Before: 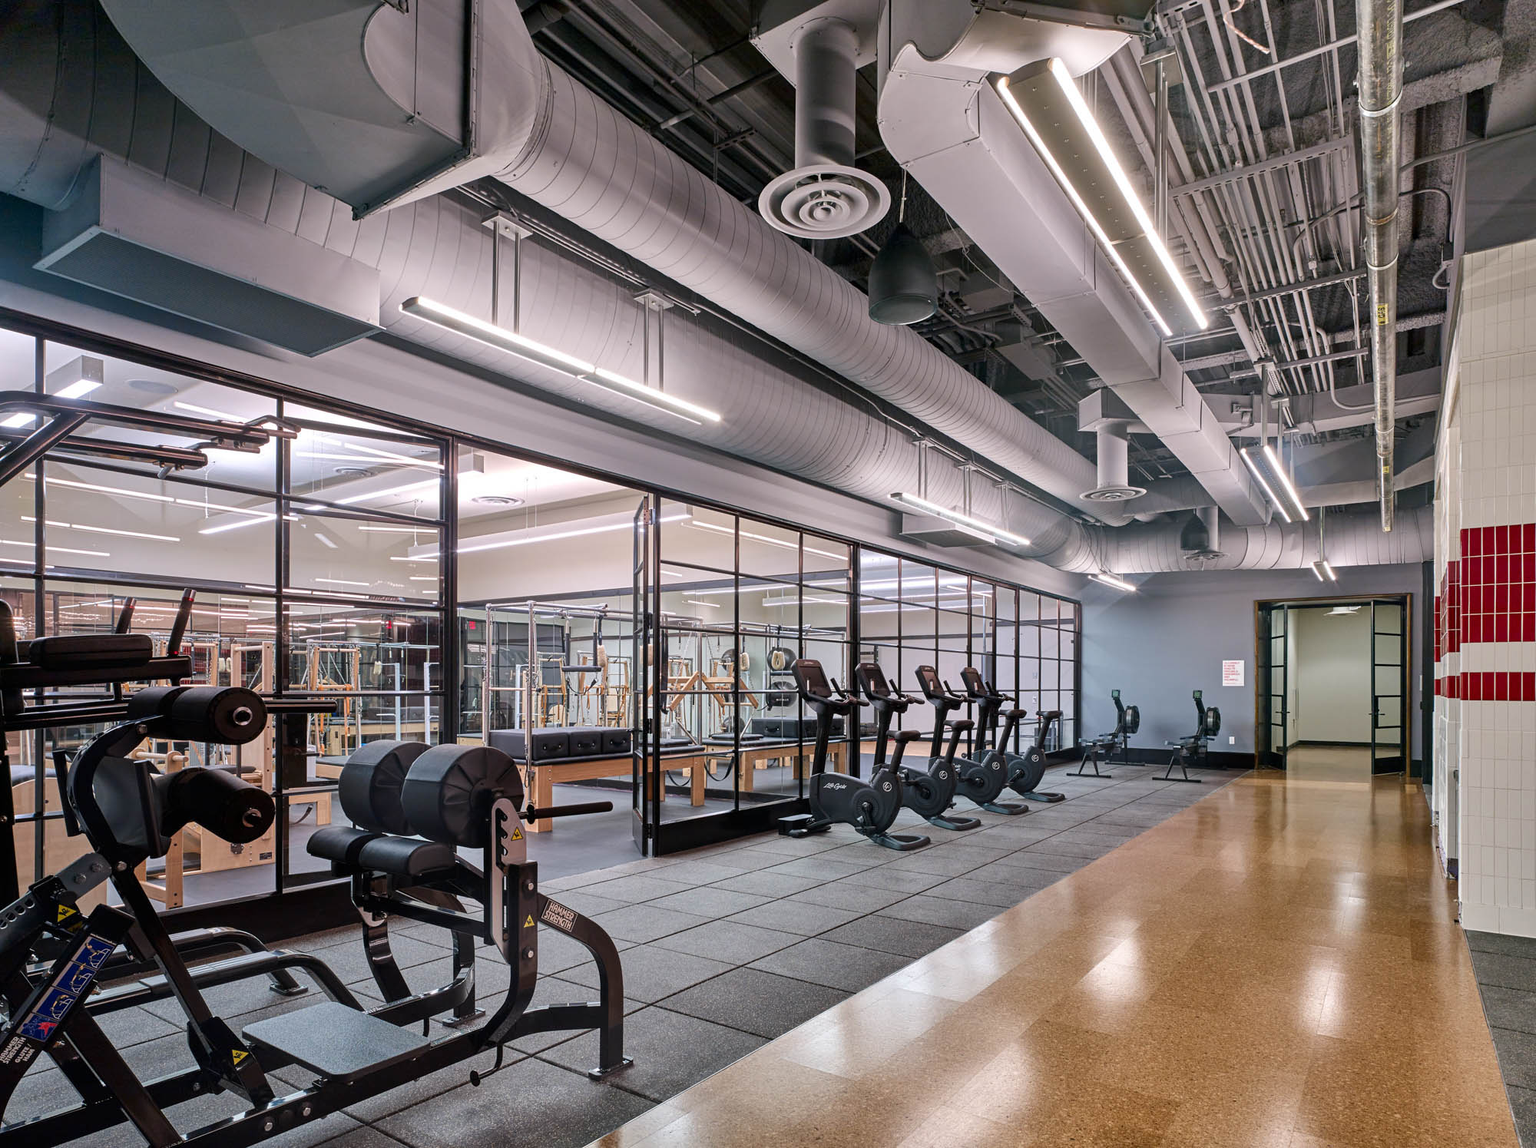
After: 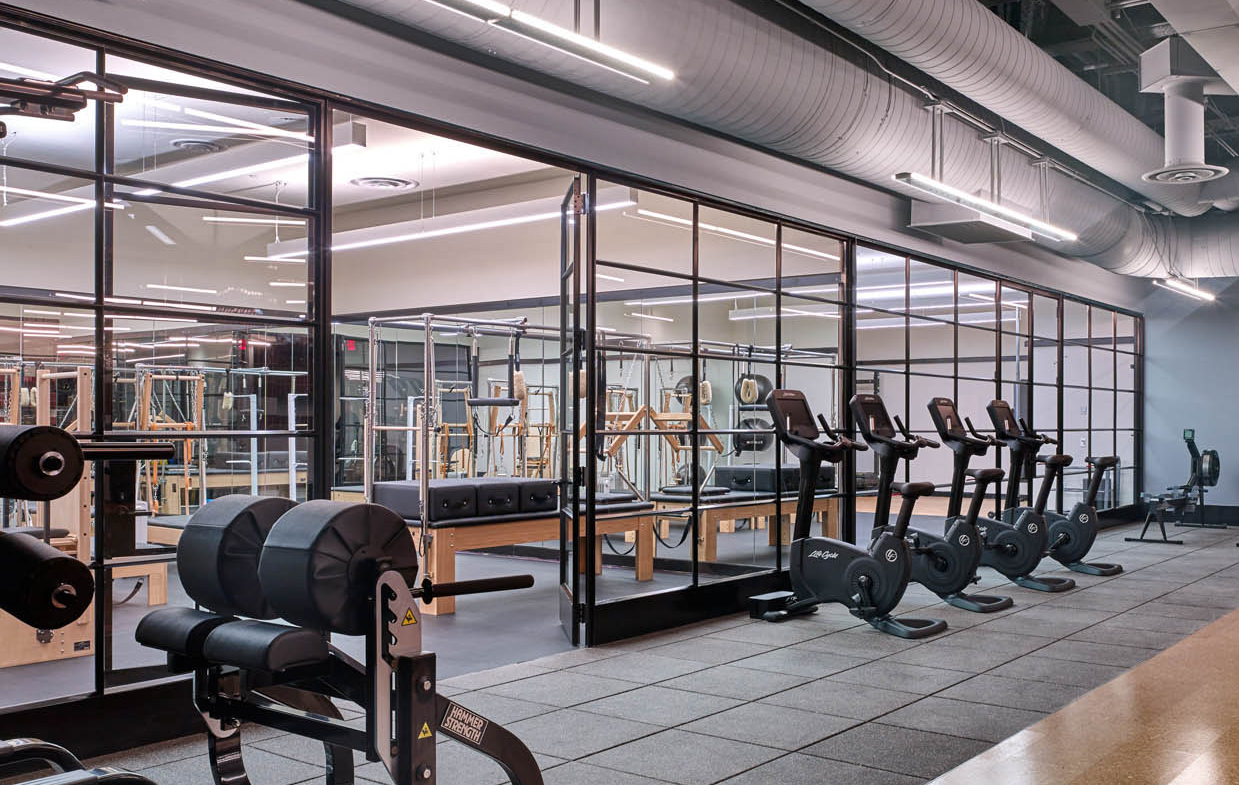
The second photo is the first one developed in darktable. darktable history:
shadows and highlights: shadows 24.66, highlights -79.56, soften with gaussian
crop: left 13.249%, top 31.427%, right 24.789%, bottom 16.032%
